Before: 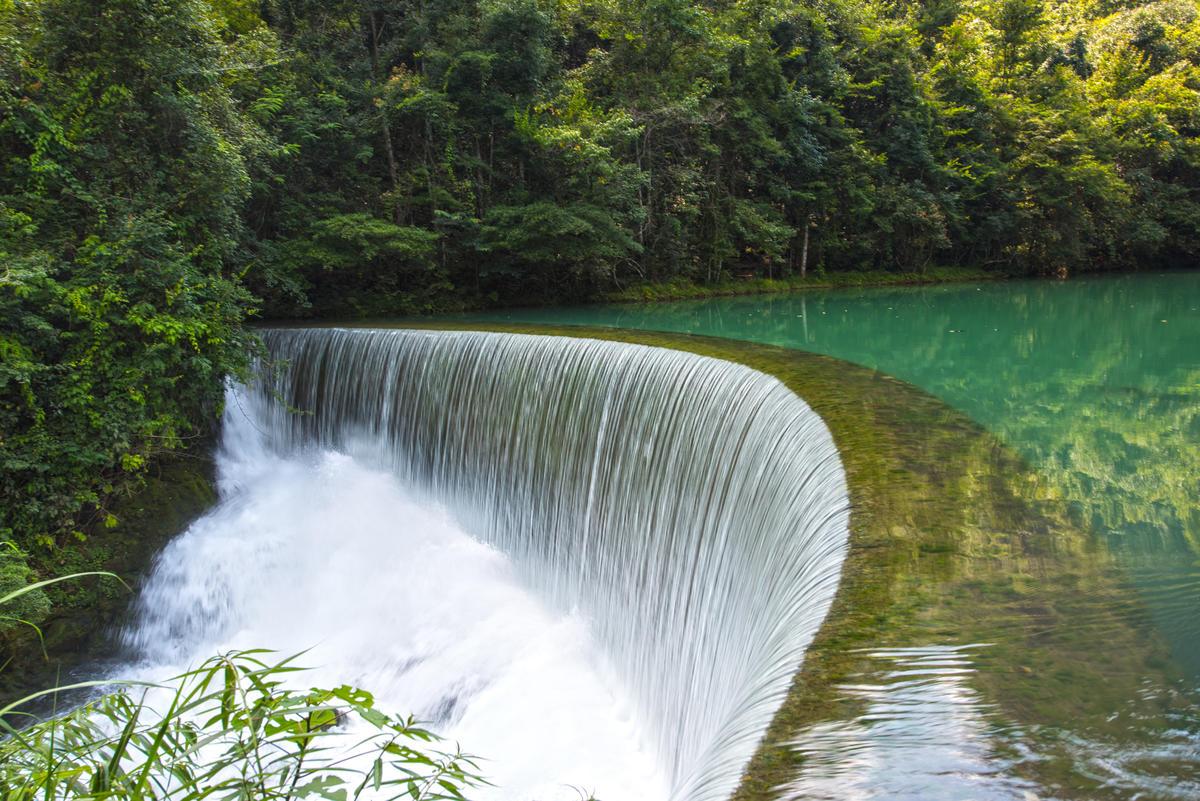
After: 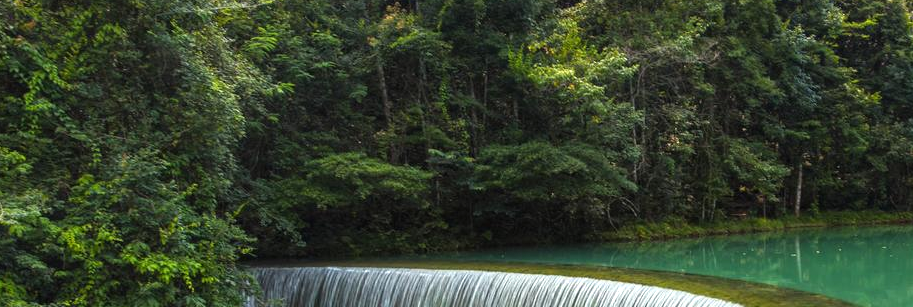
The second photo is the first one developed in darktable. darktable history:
tone equalizer: -8 EV -0.408 EV, -7 EV -0.383 EV, -6 EV -0.341 EV, -5 EV -0.238 EV, -3 EV 0.201 EV, -2 EV 0.338 EV, -1 EV 0.397 EV, +0 EV 0.445 EV
crop: left 0.578%, top 7.645%, right 23.297%, bottom 53.981%
